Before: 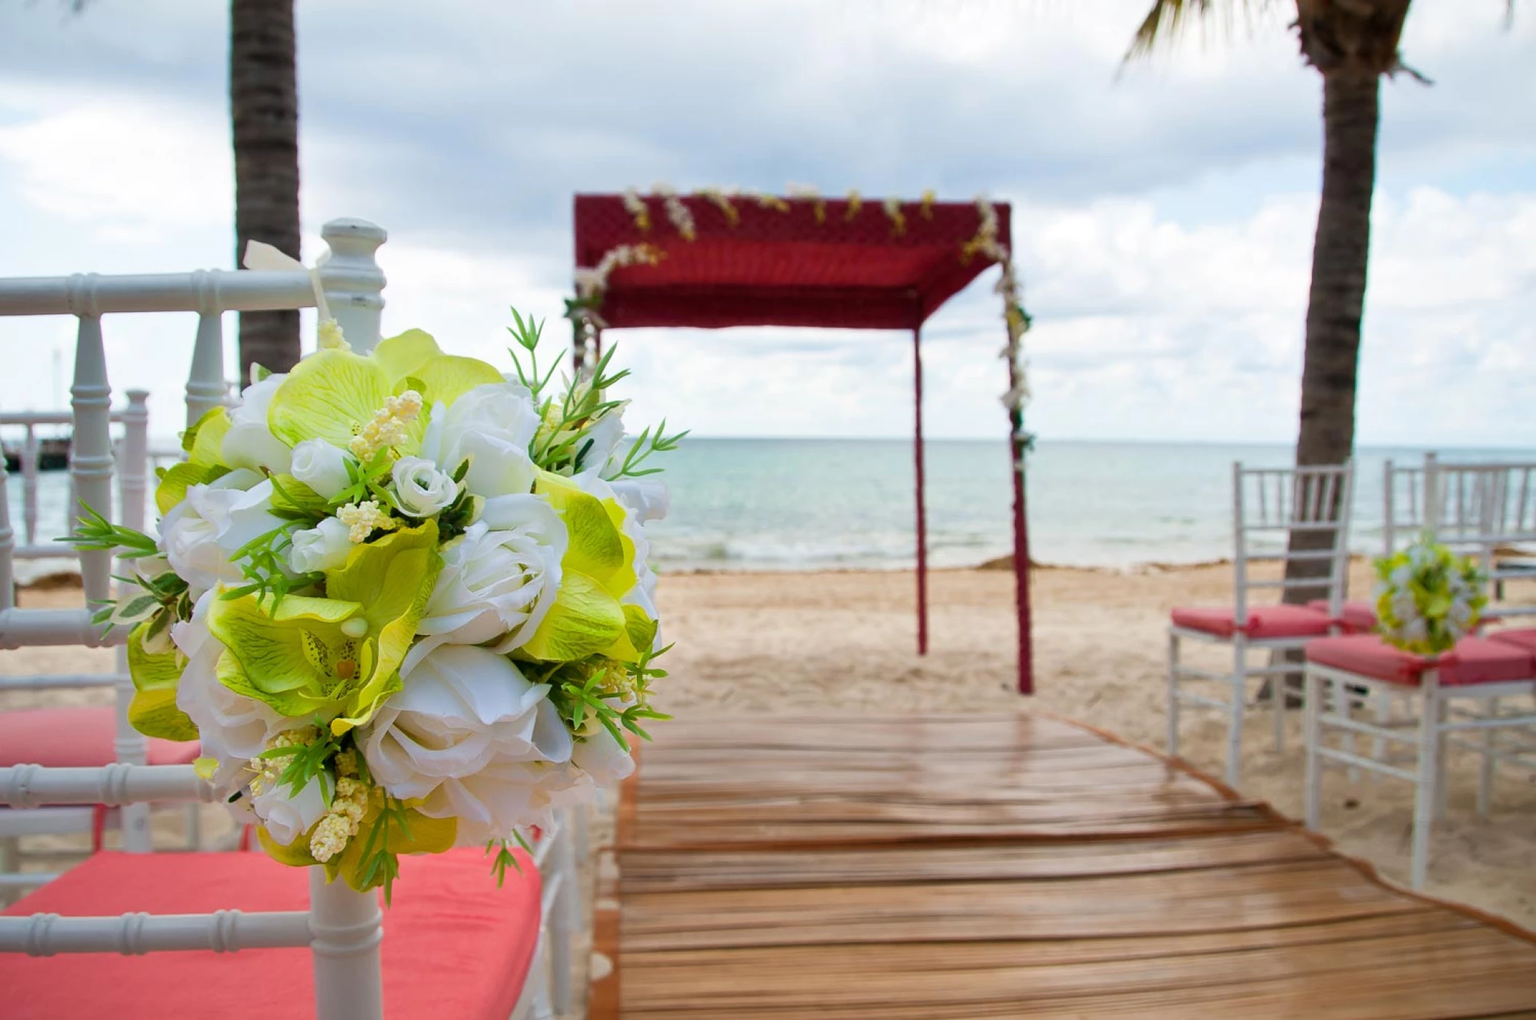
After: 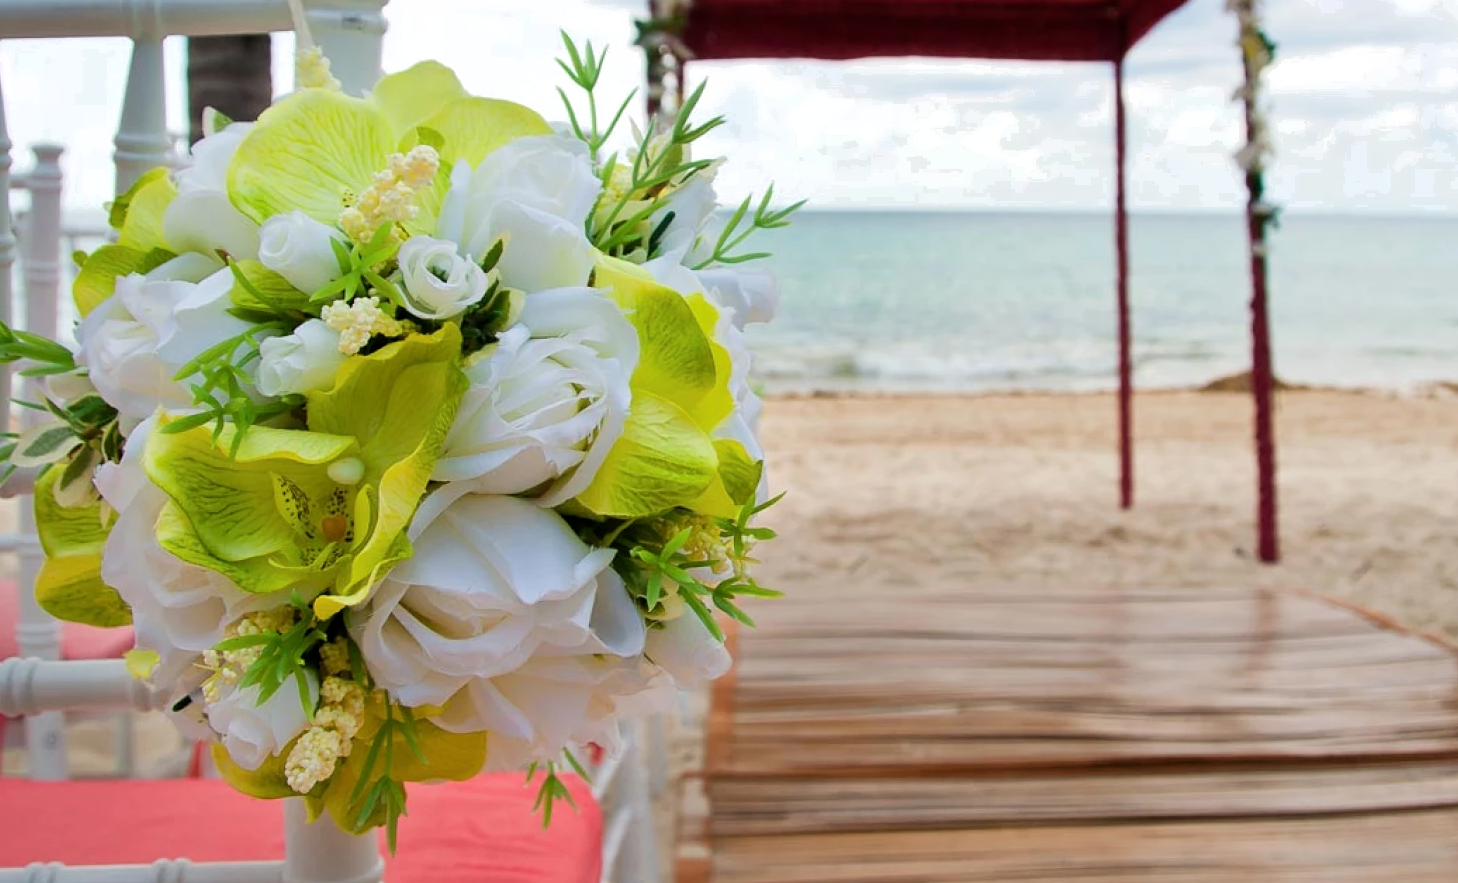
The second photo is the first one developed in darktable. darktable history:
crop: left 6.697%, top 27.928%, right 24.203%, bottom 8.978%
filmic rgb: middle gray luminance 18.35%, black relative exposure -11.5 EV, white relative exposure 2.53 EV, target black luminance 0%, hardness 8.45, latitude 98.2%, contrast 1.082, shadows ↔ highlights balance 0.498%
